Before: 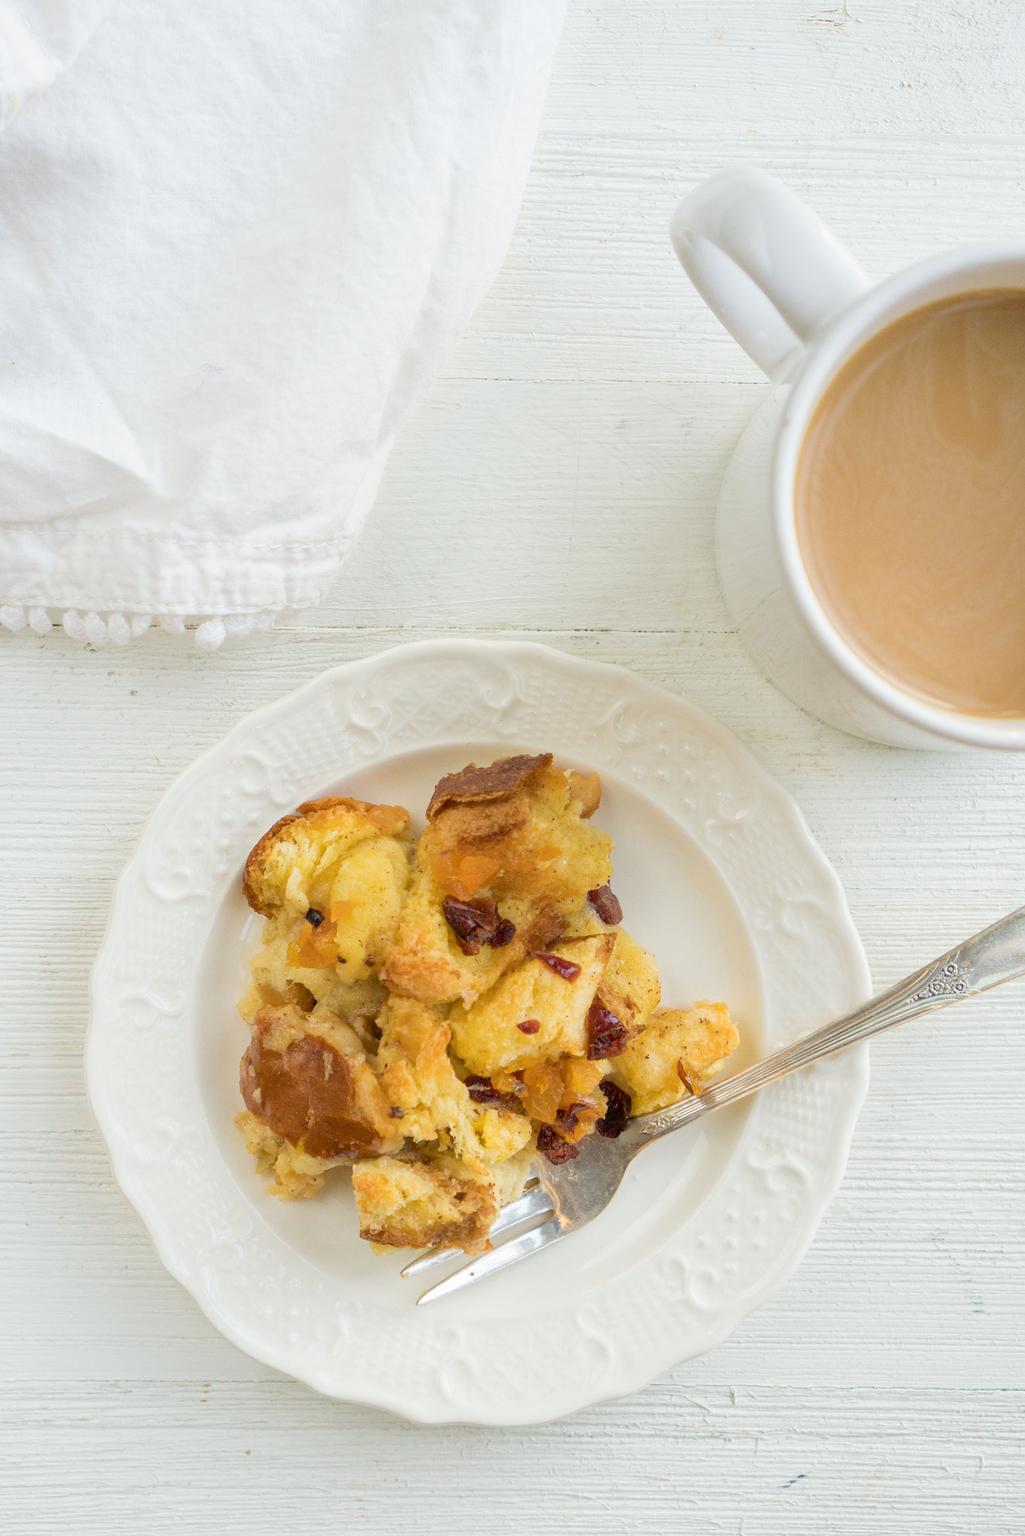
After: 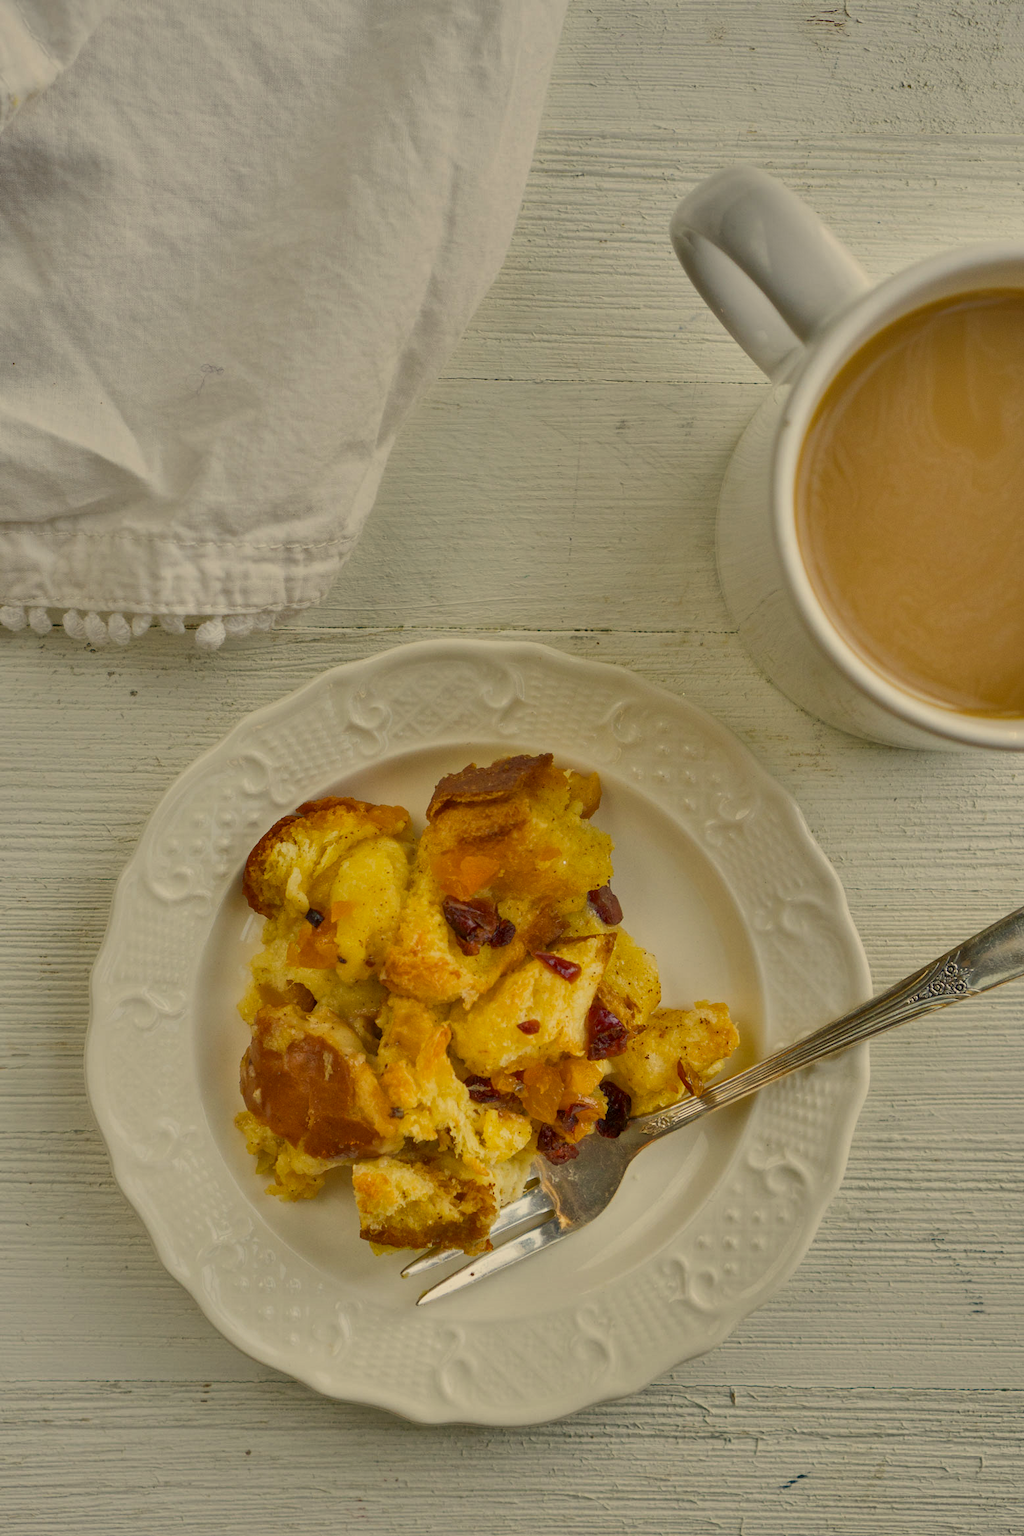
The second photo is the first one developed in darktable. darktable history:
color correction: highlights a* 2.72, highlights b* 22.8
shadows and highlights: shadows 80.73, white point adjustment -9.07, highlights -61.46, soften with gaussian
